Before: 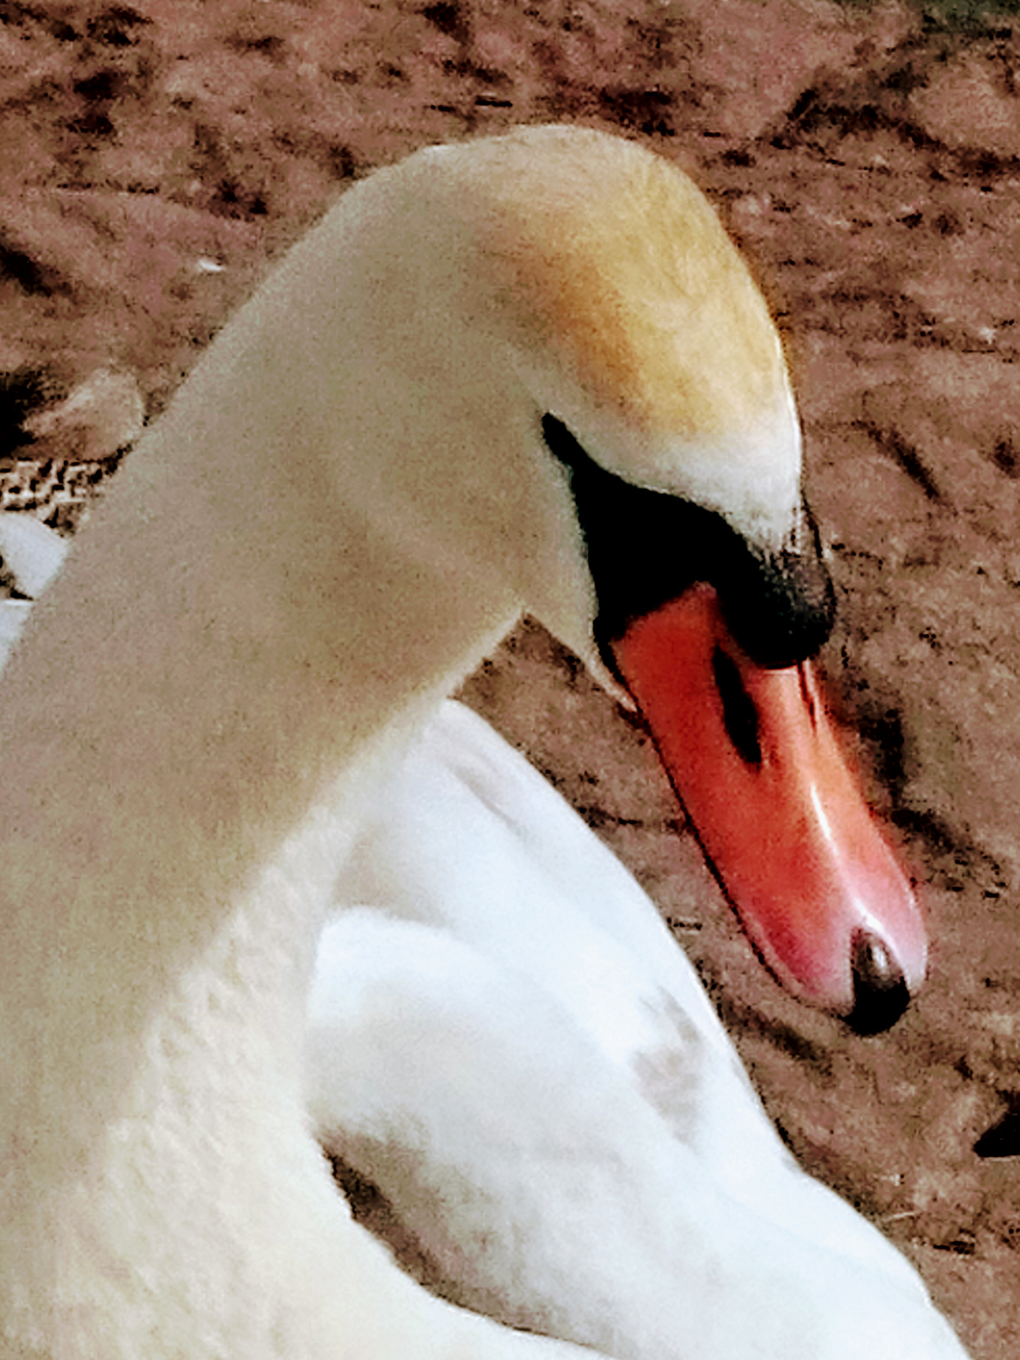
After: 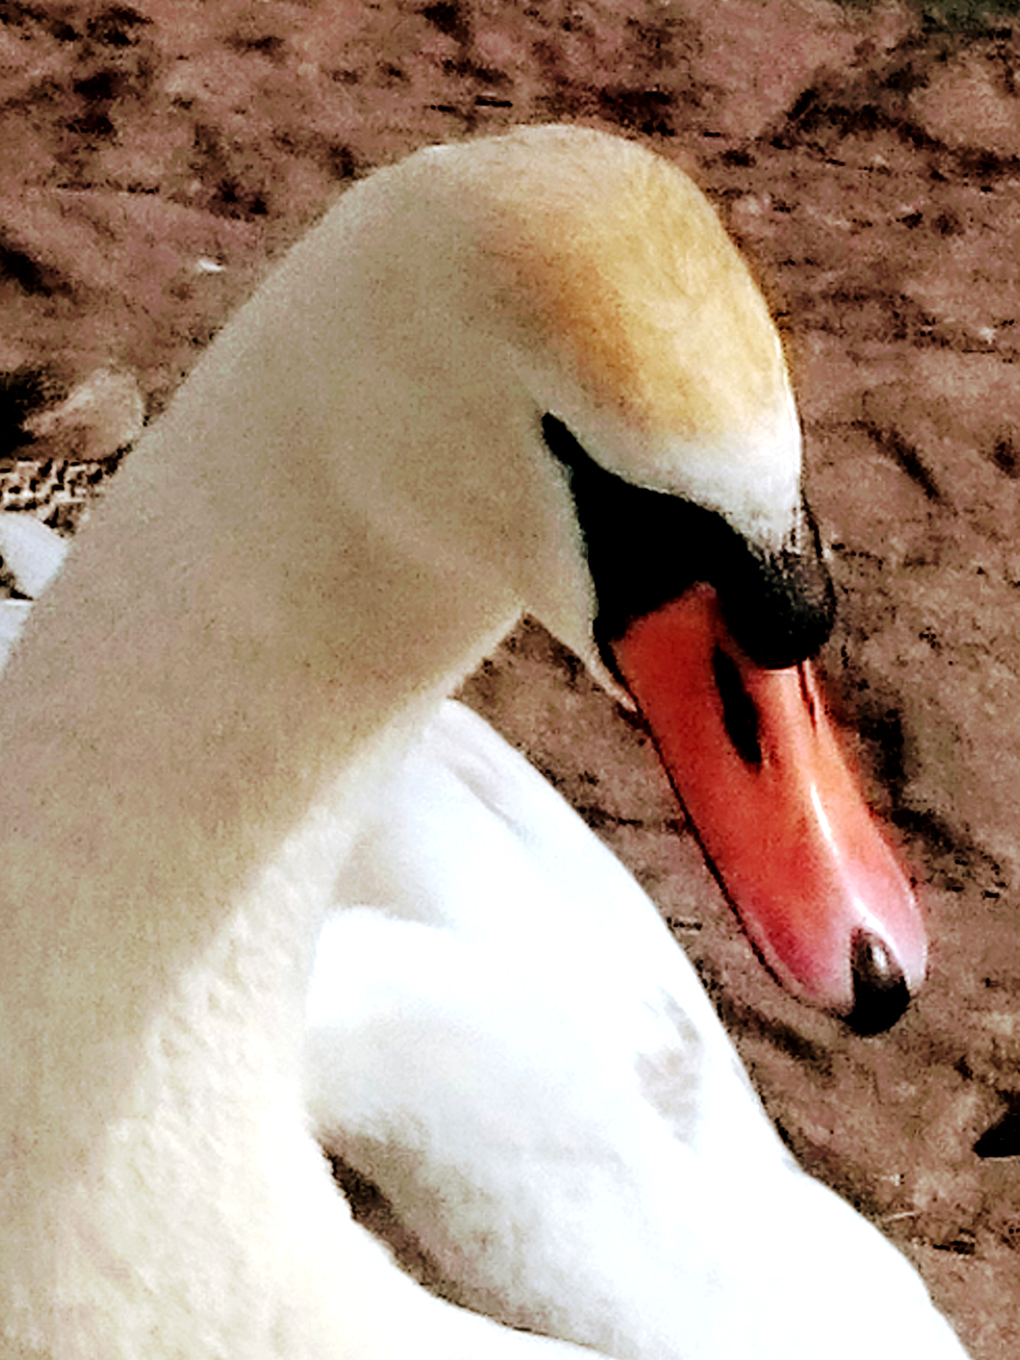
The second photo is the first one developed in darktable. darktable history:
tone equalizer: -8 EV -0.433 EV, -7 EV -0.388 EV, -6 EV -0.343 EV, -5 EV -0.24 EV, -3 EV 0.233 EV, -2 EV 0.304 EV, -1 EV 0.41 EV, +0 EV 0.444 EV, smoothing diameter 2.08%, edges refinement/feathering 22.36, mask exposure compensation -1.57 EV, filter diffusion 5
